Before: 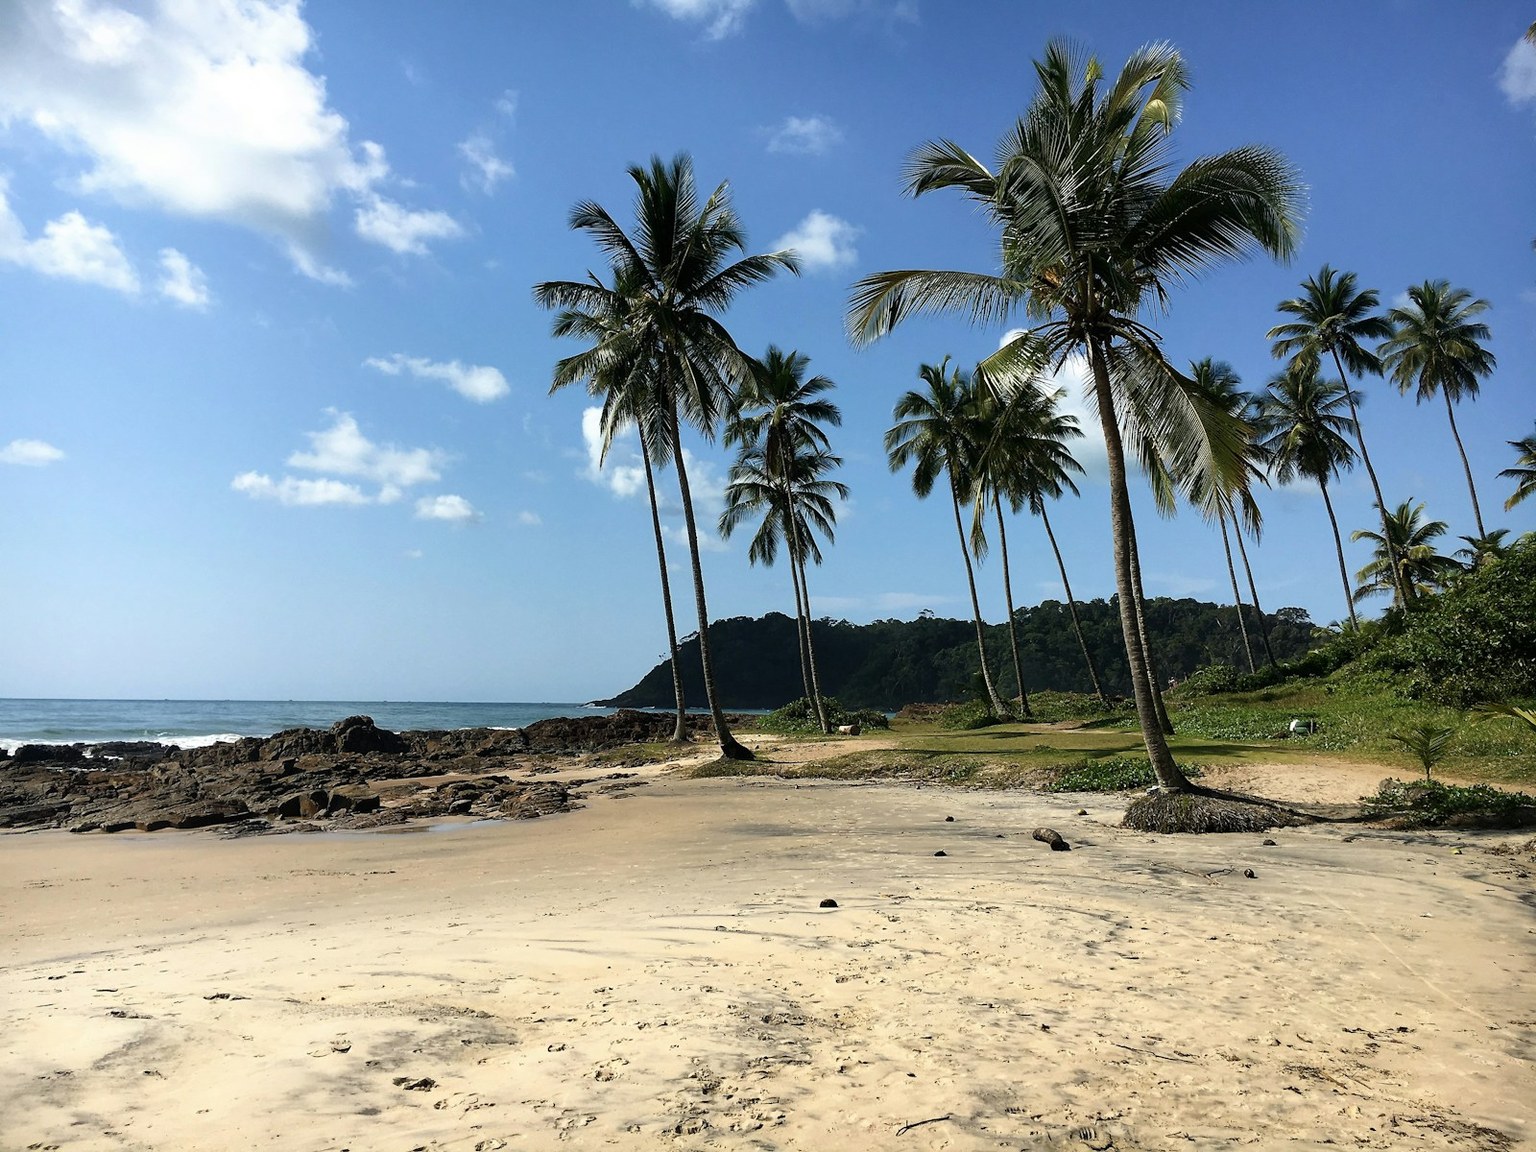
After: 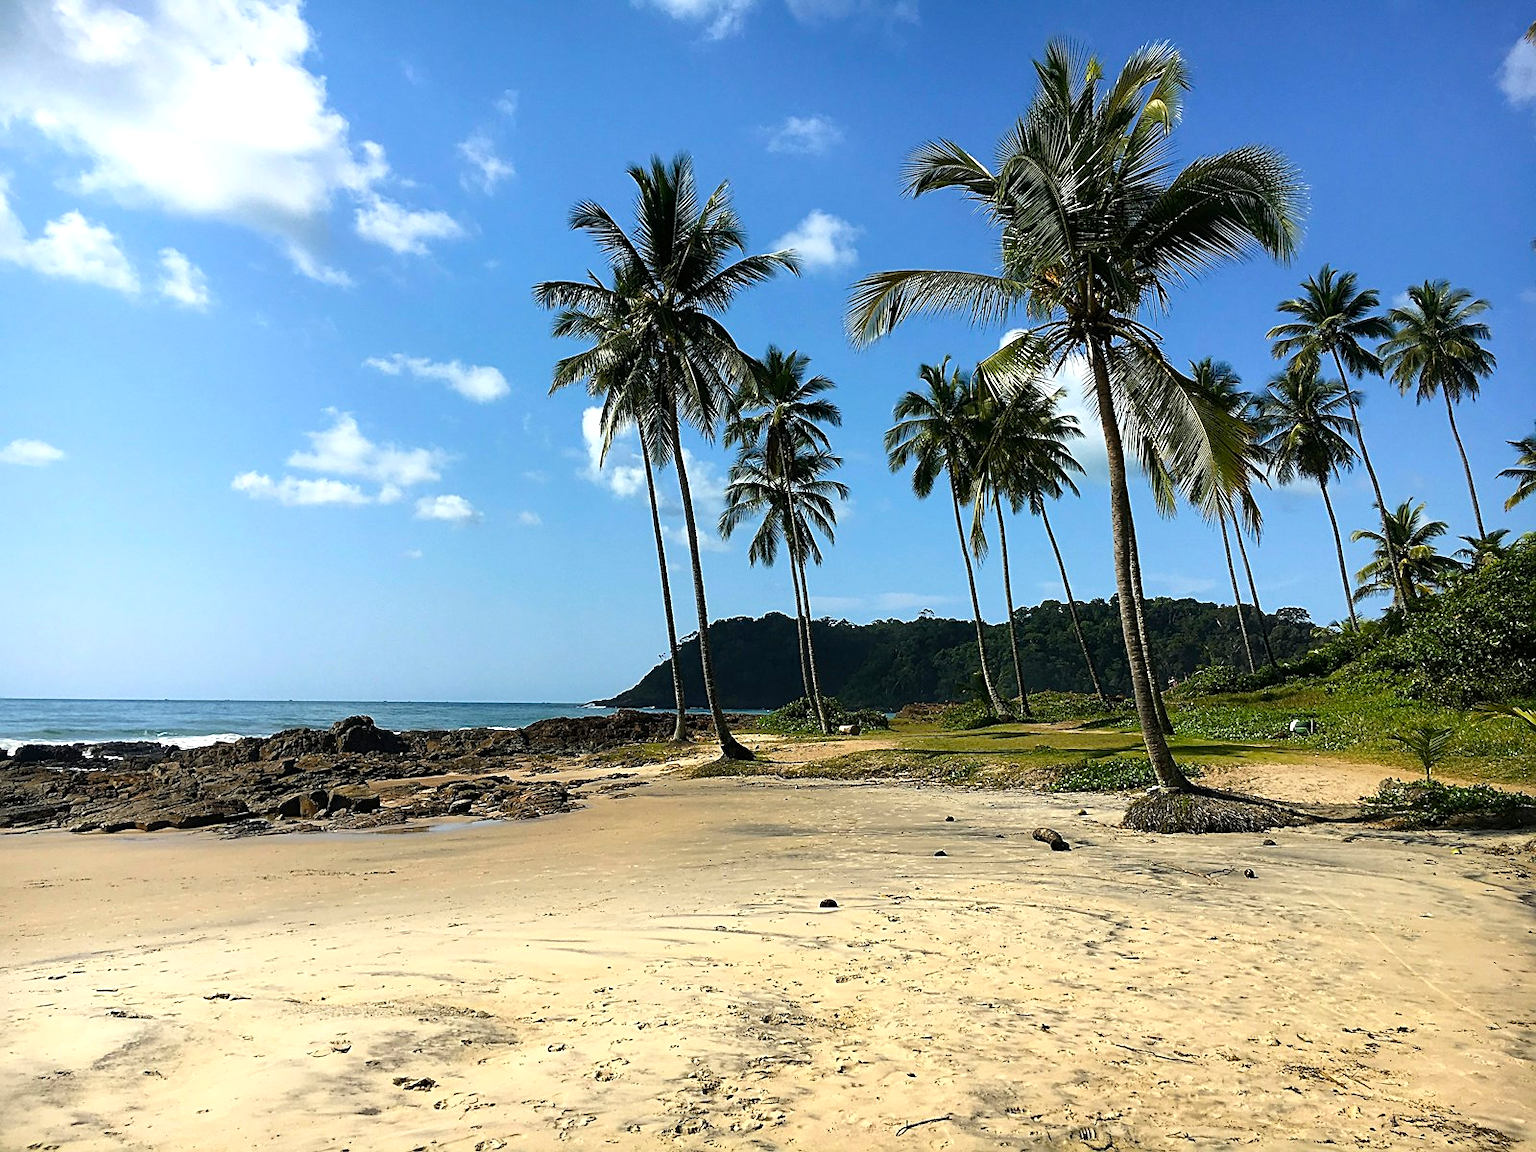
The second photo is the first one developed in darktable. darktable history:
color balance rgb: perceptual saturation grading › global saturation 20%, global vibrance 20%
sharpen: on, module defaults
exposure: exposure 0.161 EV, compensate highlight preservation false
